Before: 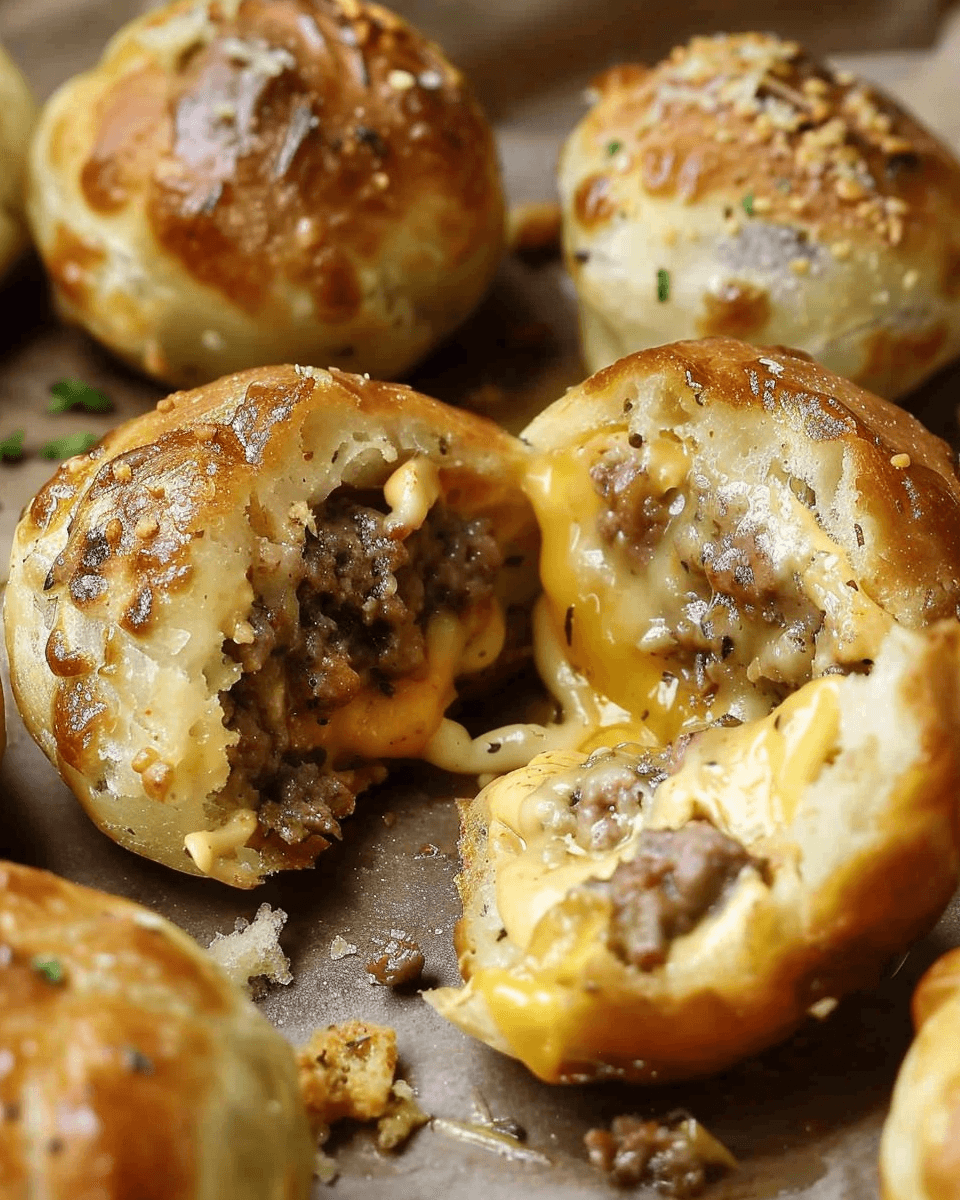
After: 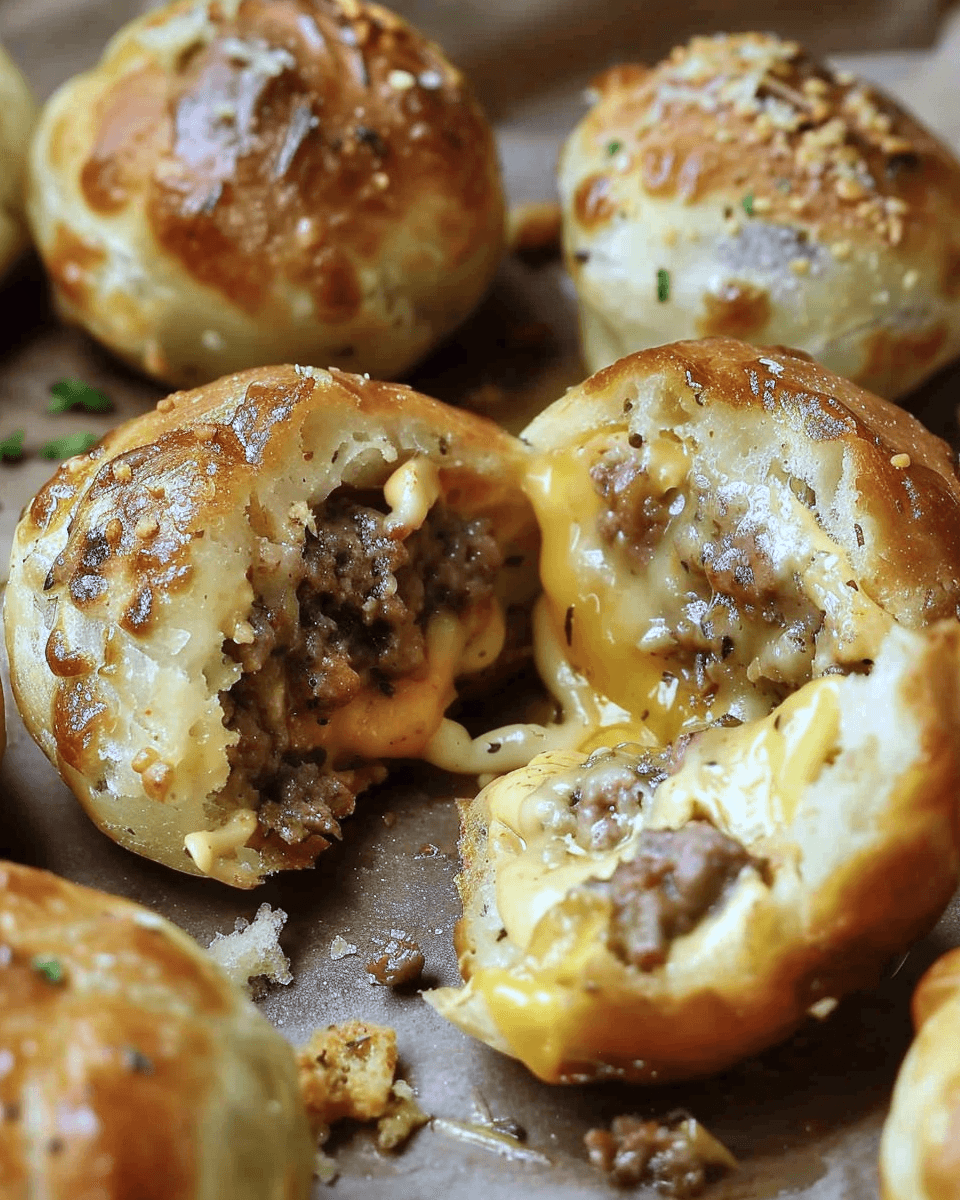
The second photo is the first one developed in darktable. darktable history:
shadows and highlights: low approximation 0.01, soften with gaussian
color calibration: illuminant as shot in camera, x 0.378, y 0.381, temperature 4093.13 K, saturation algorithm version 1 (2020)
